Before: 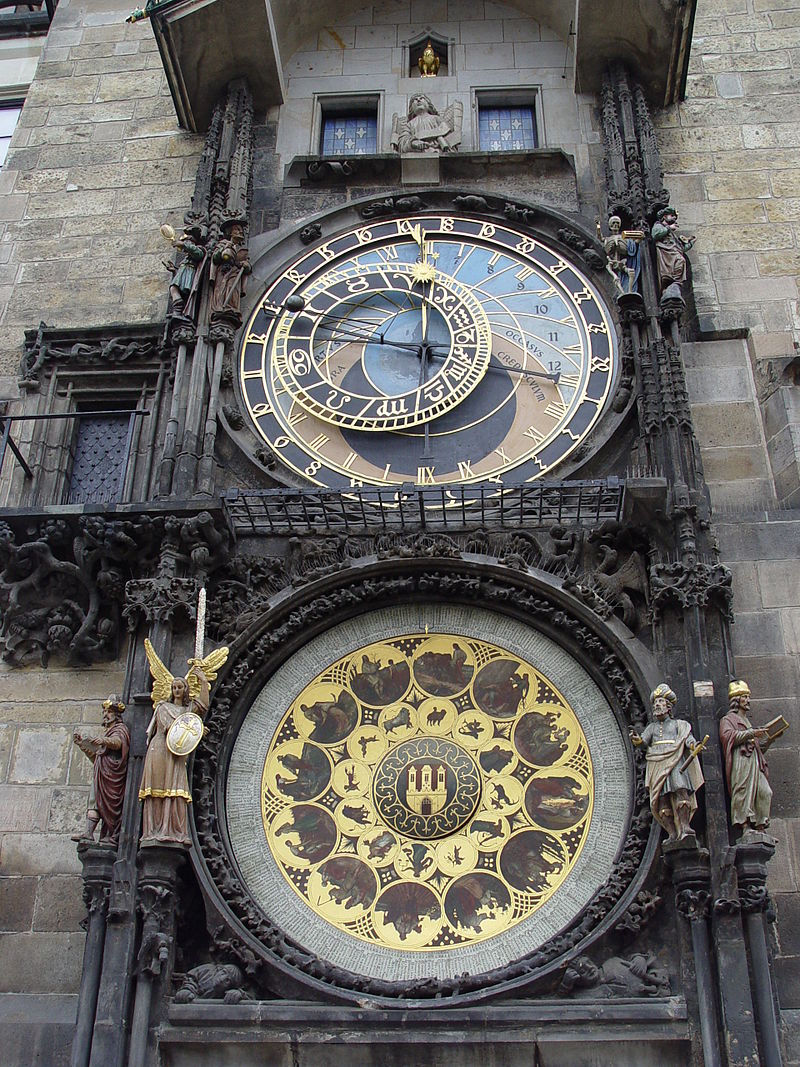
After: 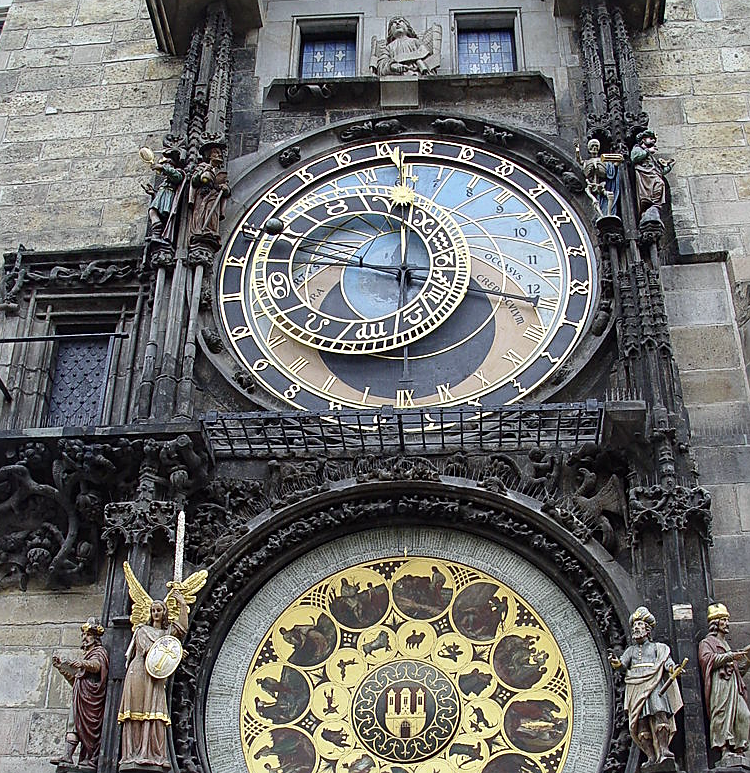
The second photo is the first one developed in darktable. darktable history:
white balance: red 0.982, blue 1.018
crop: left 2.737%, top 7.287%, right 3.421%, bottom 20.179%
sharpen: on, module defaults
contrast brightness saturation: contrast 0.15, brightness 0.05
